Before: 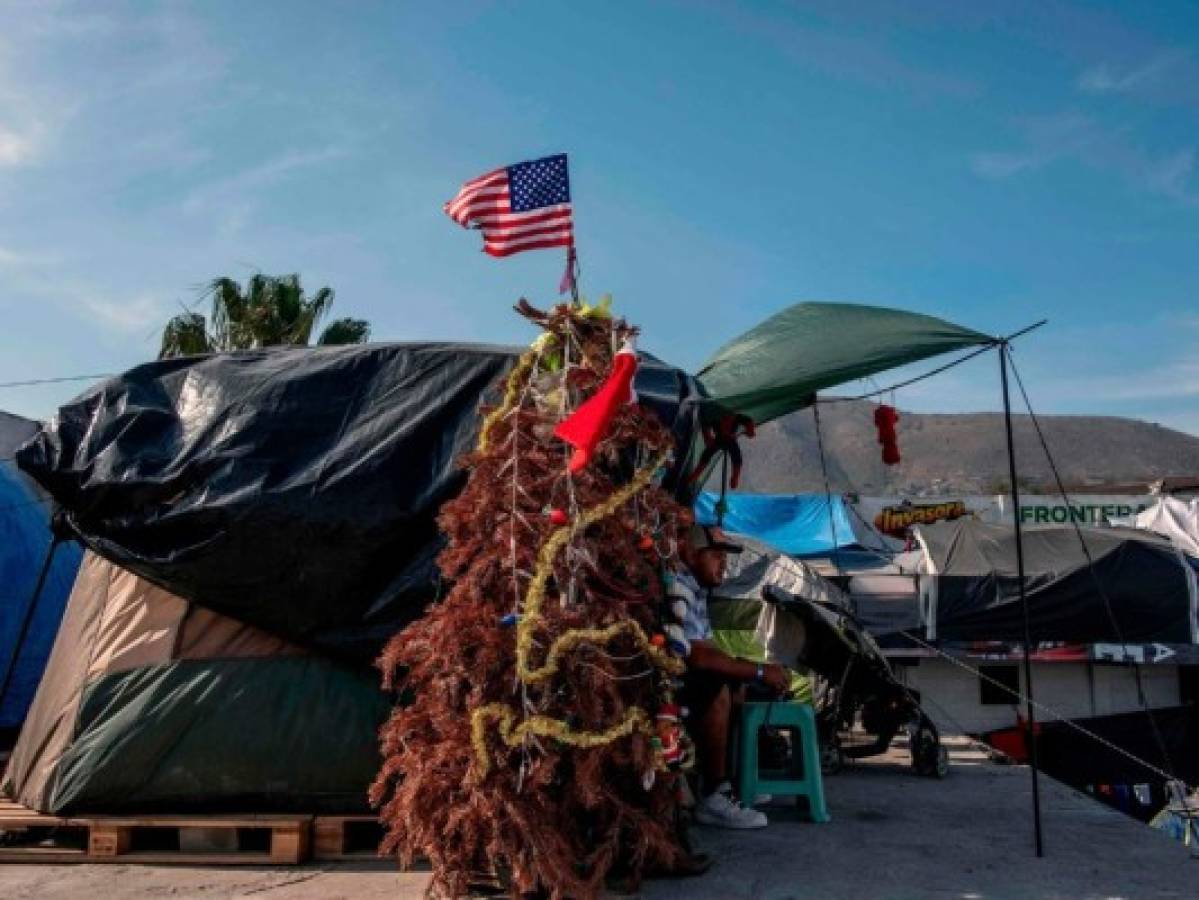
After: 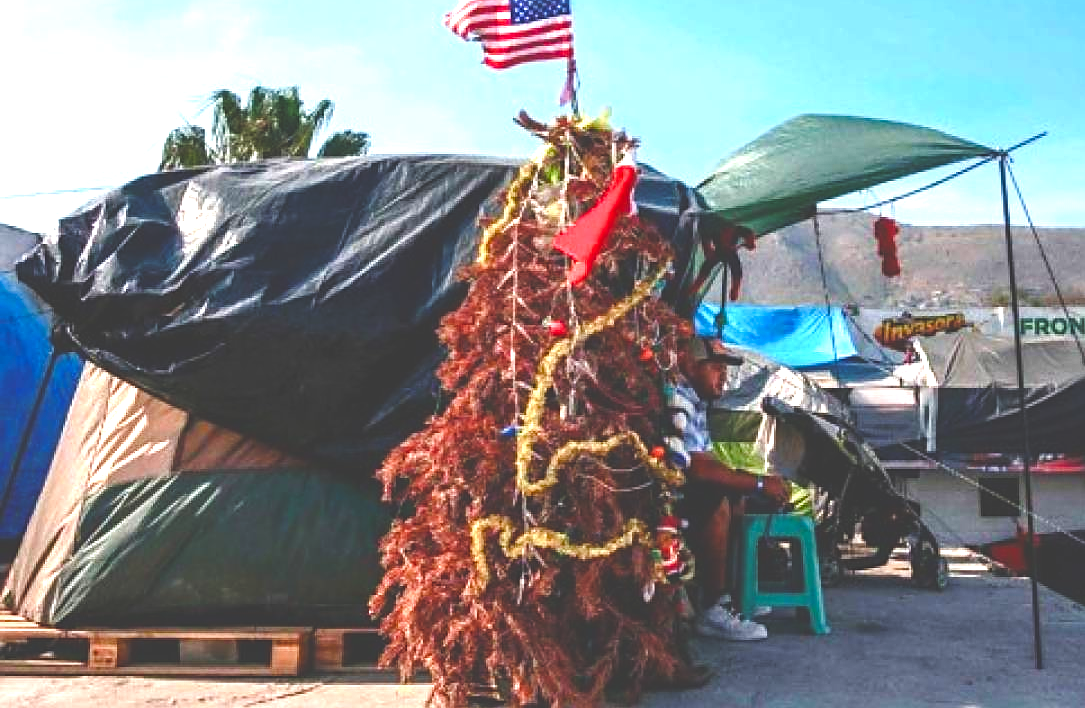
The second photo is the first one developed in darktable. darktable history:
exposure: black level correction -0.023, exposure 1.397 EV, compensate highlight preservation false
crop: top 20.916%, right 9.437%, bottom 0.316%
sharpen: on, module defaults
color balance rgb: shadows lift › luminance -9.41%, highlights gain › luminance 17.6%, global offset › luminance -1.45%, perceptual saturation grading › highlights -17.77%, perceptual saturation grading › mid-tones 33.1%, perceptual saturation grading › shadows 50.52%, global vibrance 24.22%
